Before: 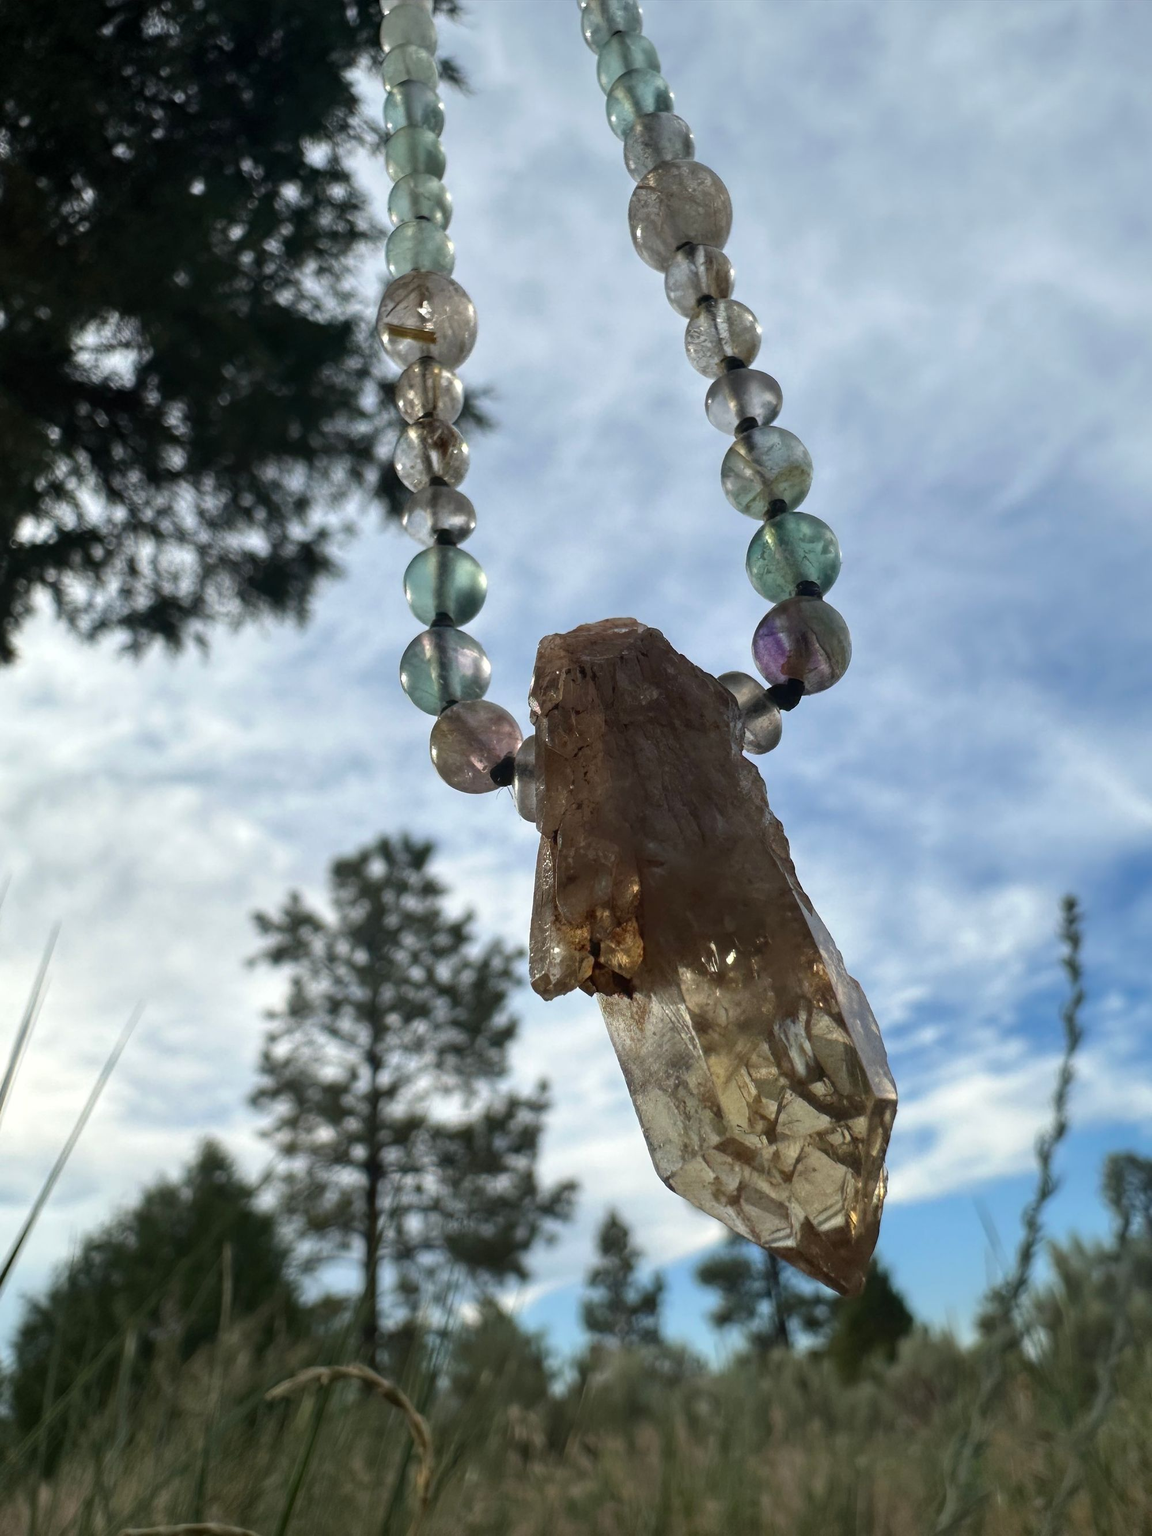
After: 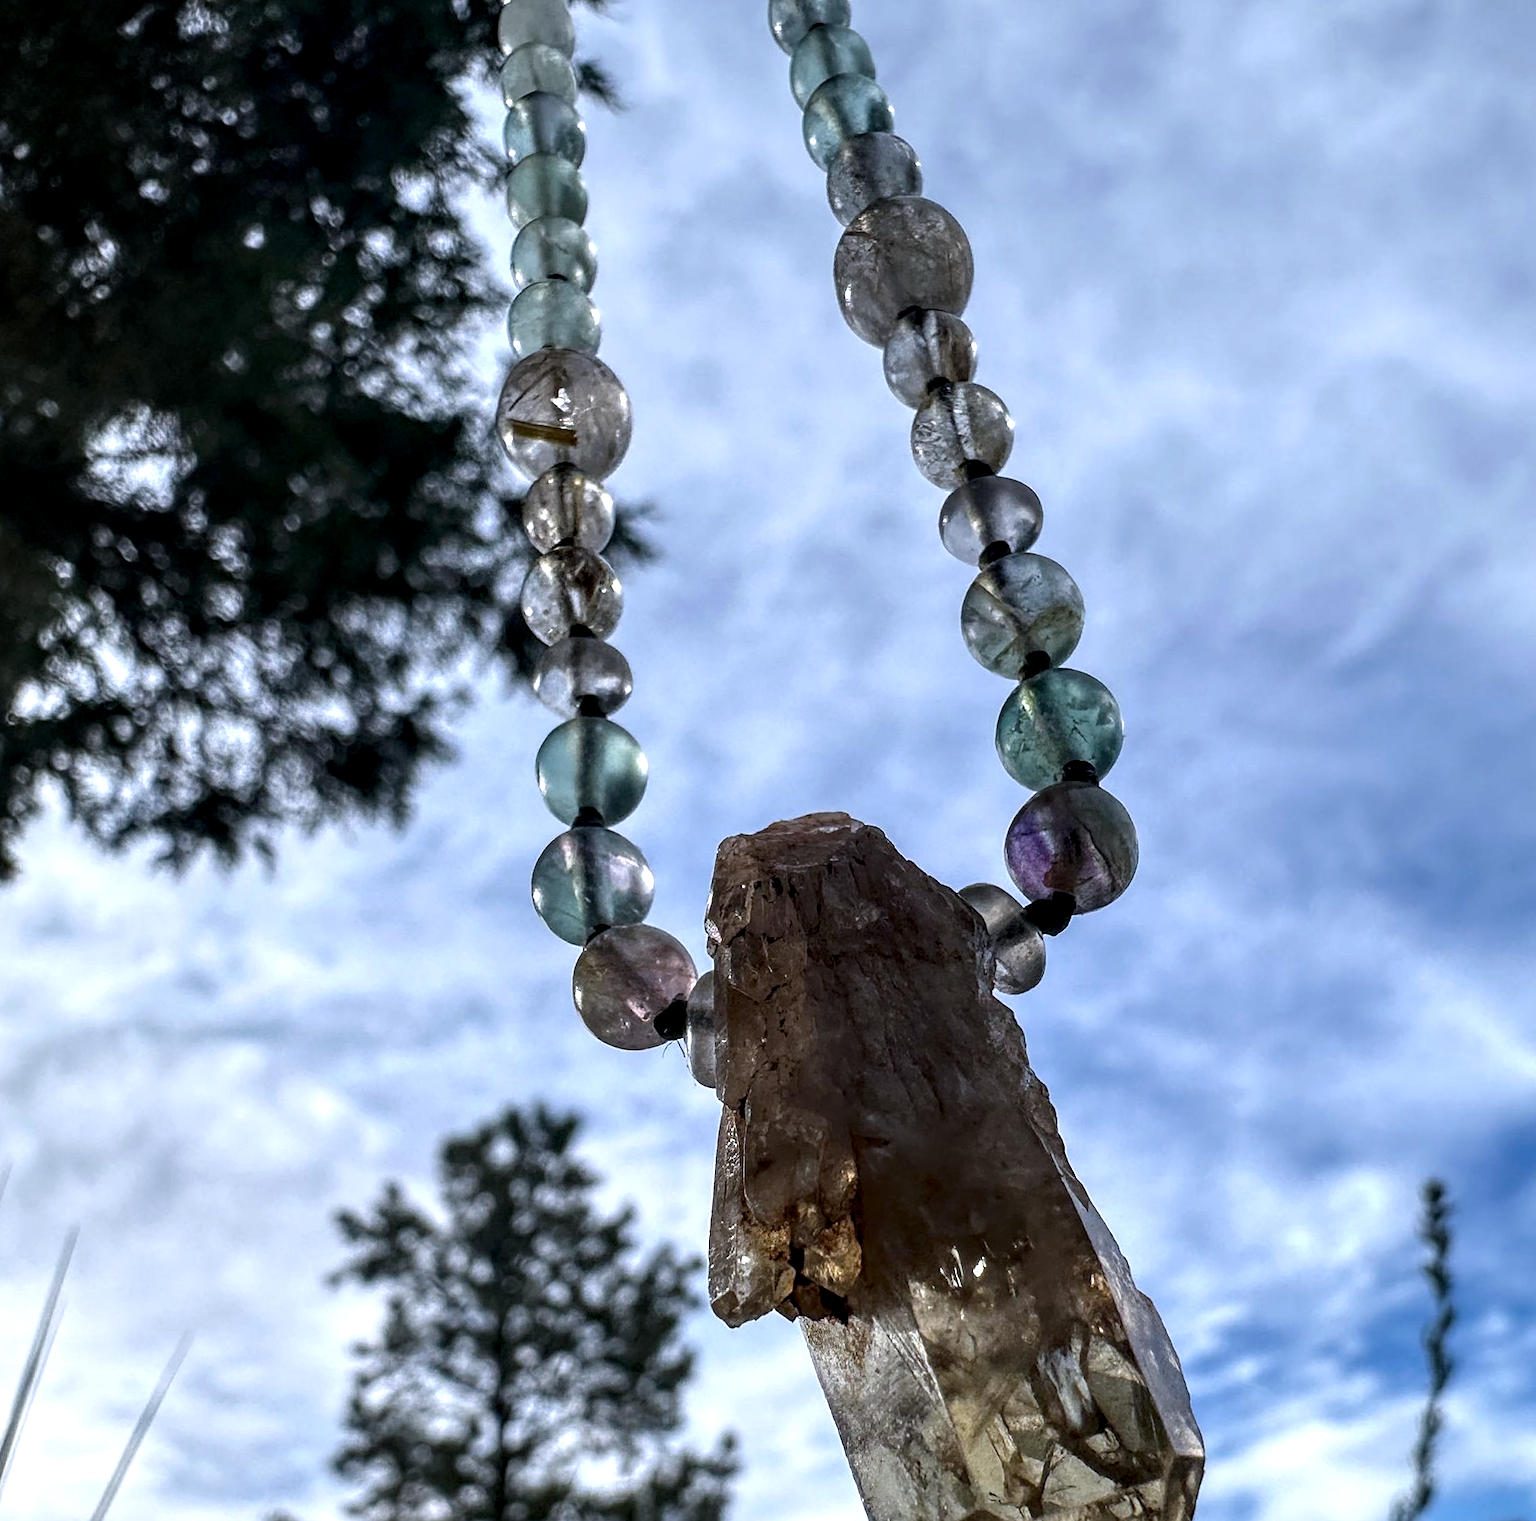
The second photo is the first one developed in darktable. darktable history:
crop: bottom 24.967%
local contrast: highlights 60%, shadows 60%, detail 160%
white balance: red 0.967, blue 1.119, emerald 0.756
sharpen: on, module defaults
rotate and perspective: rotation -0.45°, automatic cropping original format, crop left 0.008, crop right 0.992, crop top 0.012, crop bottom 0.988
